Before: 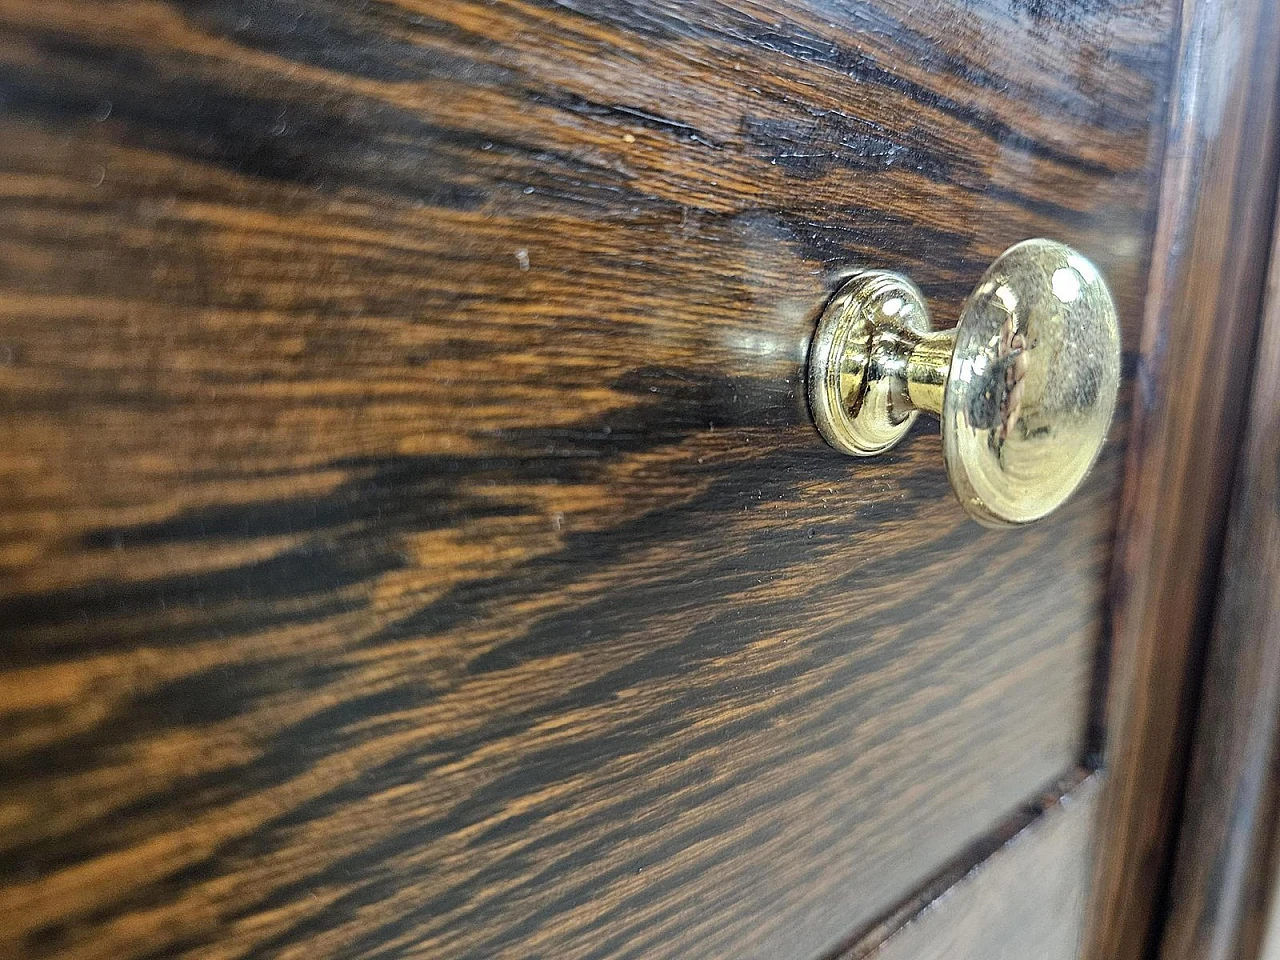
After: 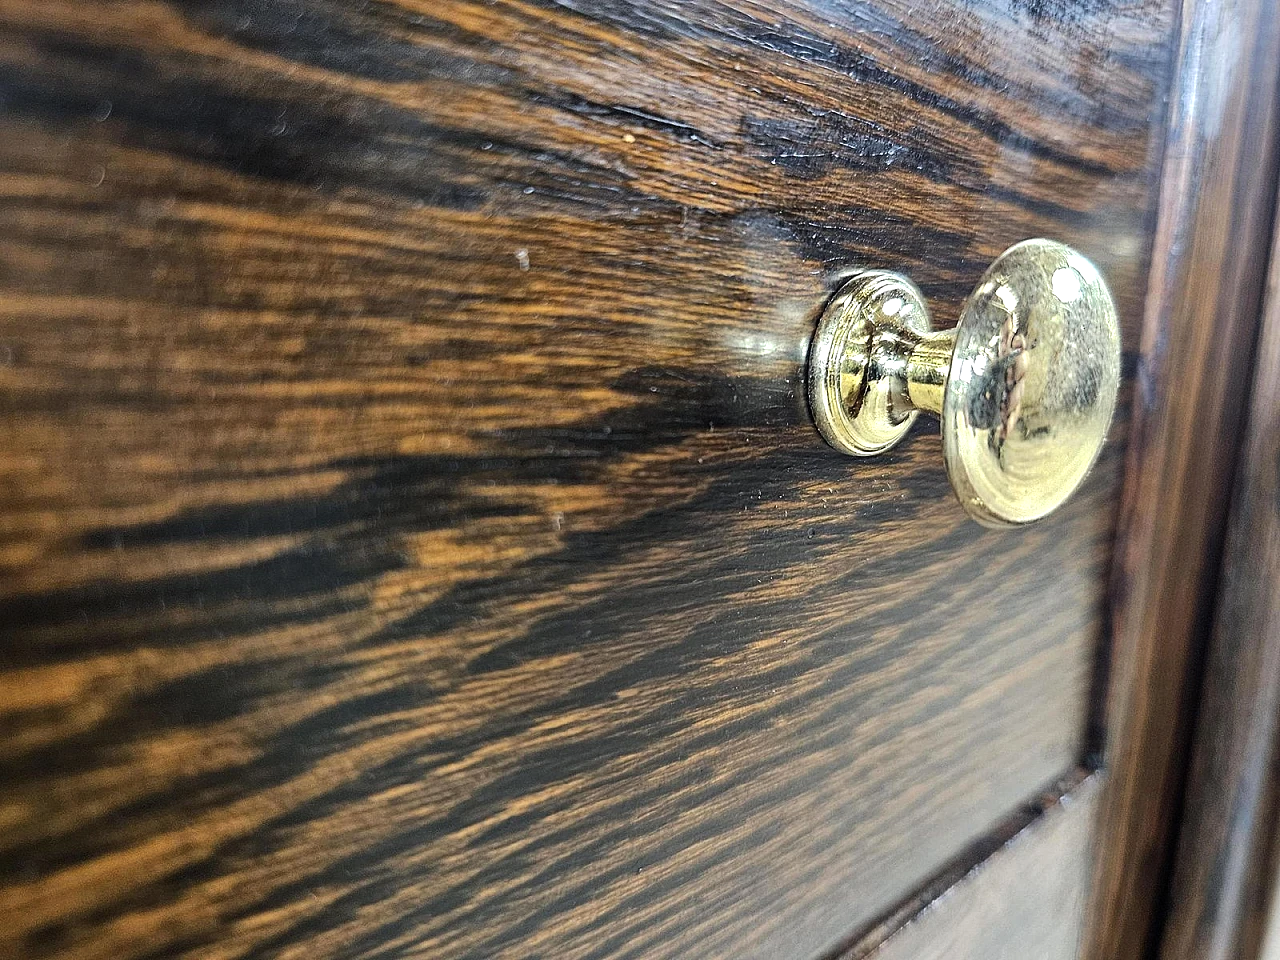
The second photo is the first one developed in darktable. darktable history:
tone equalizer: -8 EV -0.417 EV, -7 EV -0.4 EV, -6 EV -0.364 EV, -5 EV -0.238 EV, -3 EV 0.194 EV, -2 EV 0.321 EV, -1 EV 0.384 EV, +0 EV 0.401 EV, edges refinement/feathering 500, mask exposure compensation -1.57 EV, preserve details no
